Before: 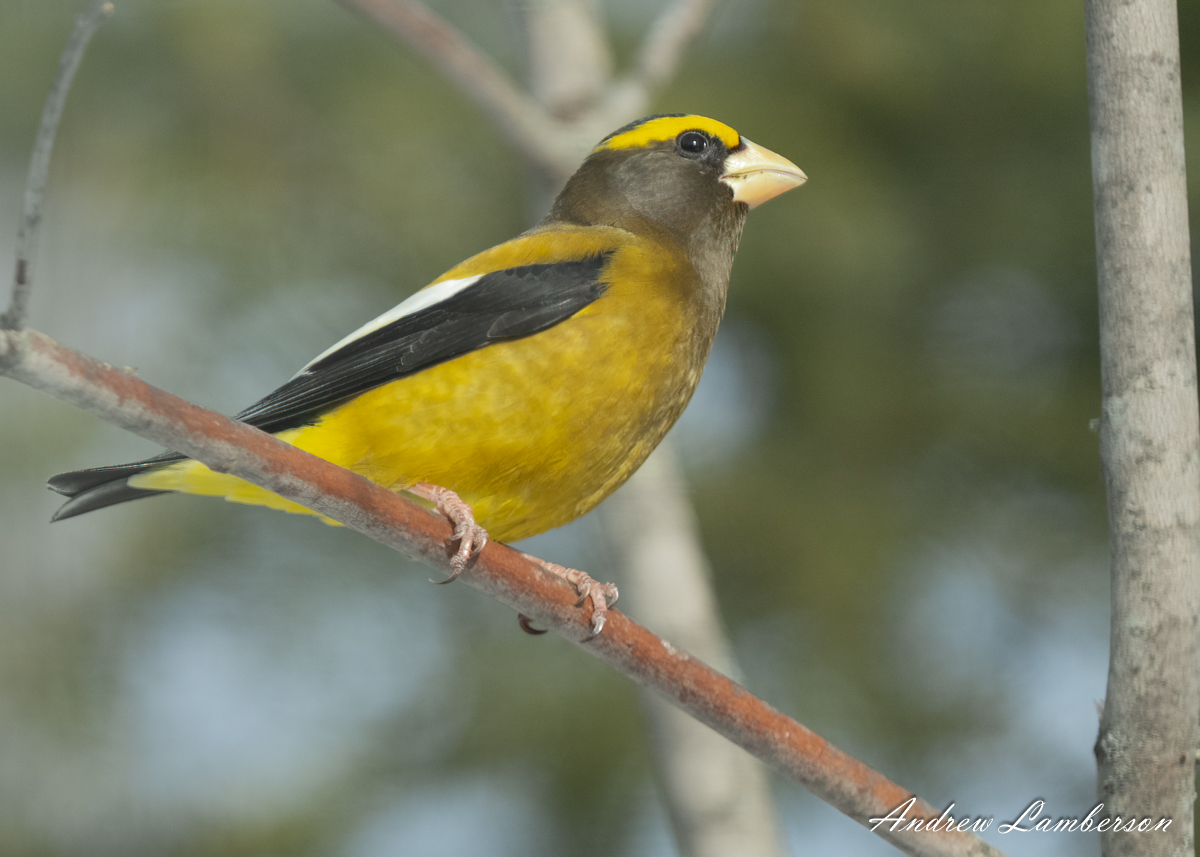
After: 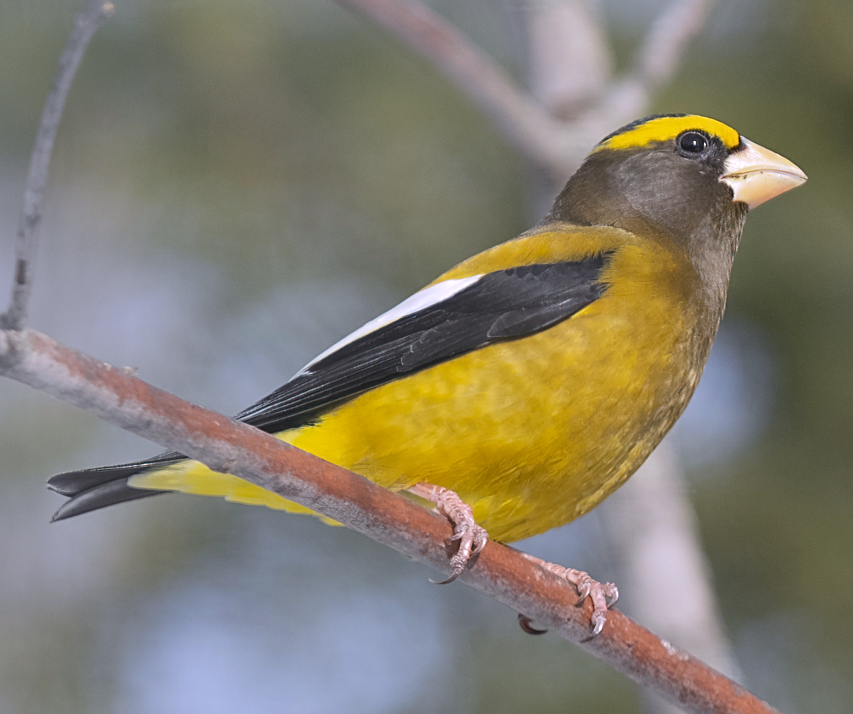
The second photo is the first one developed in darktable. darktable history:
crop: right 28.885%, bottom 16.626%
sharpen: on, module defaults
white balance: red 1.042, blue 1.17
